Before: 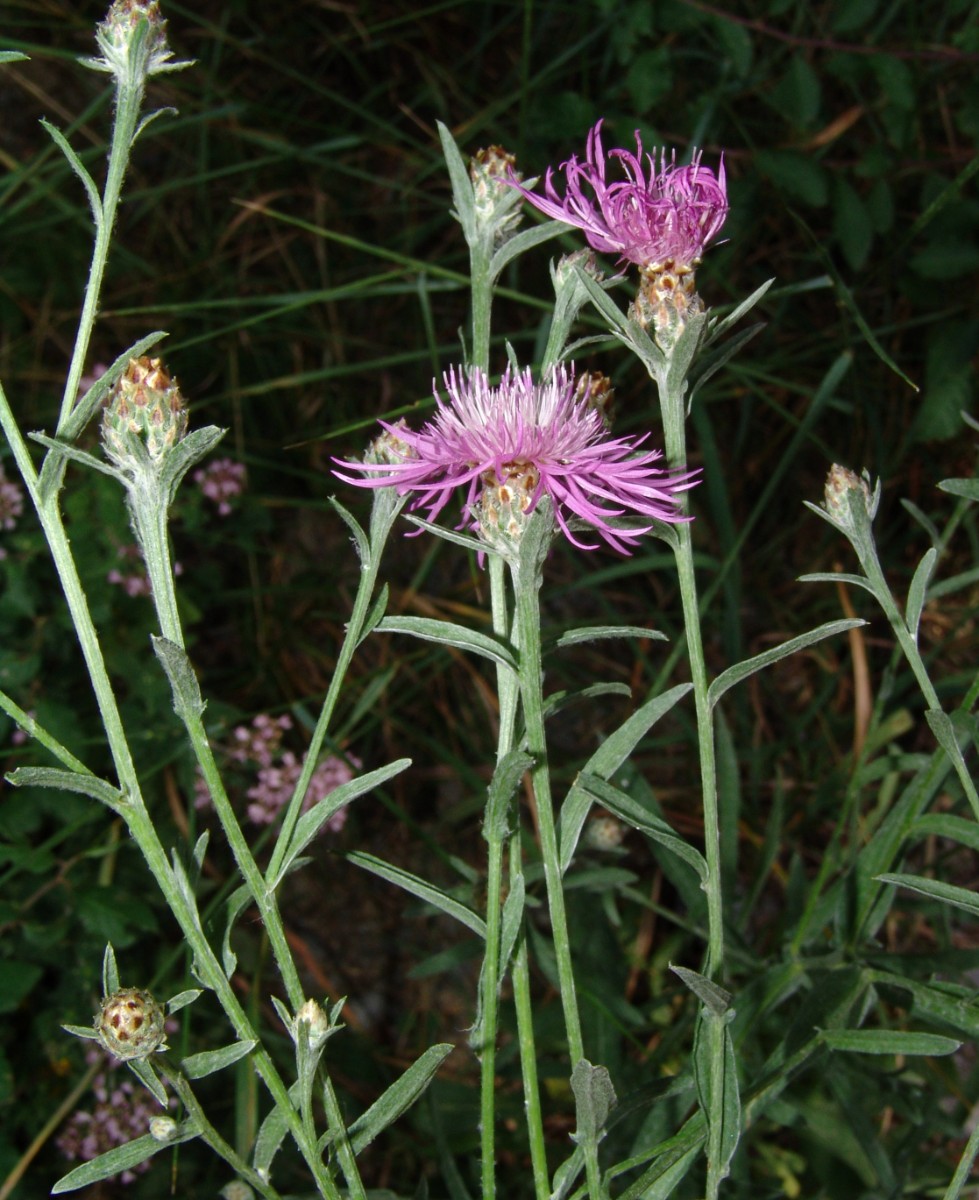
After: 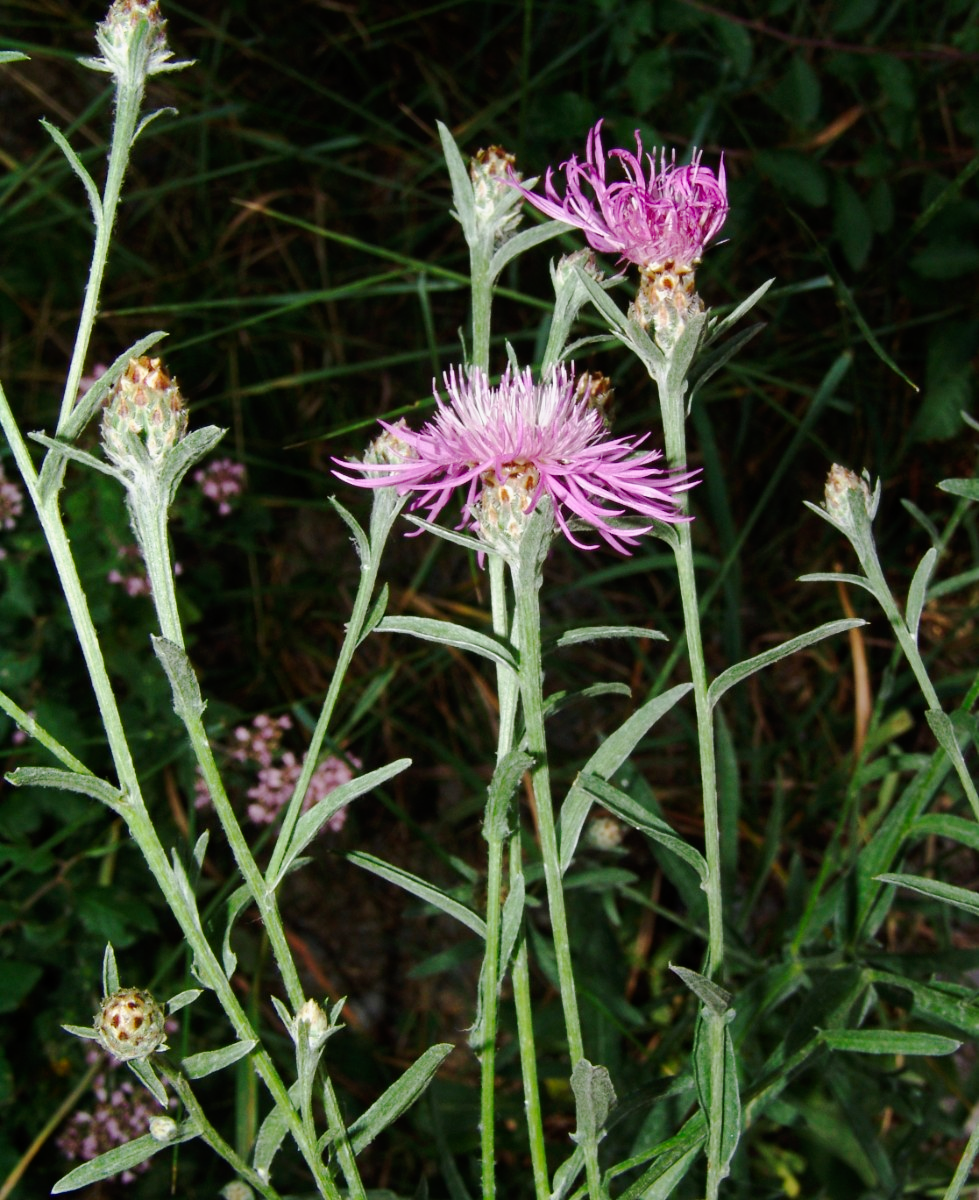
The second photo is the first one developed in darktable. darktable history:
tone curve: curves: ch0 [(0, 0) (0.035, 0.017) (0.131, 0.108) (0.279, 0.279) (0.476, 0.554) (0.617, 0.693) (0.704, 0.77) (0.801, 0.854) (0.895, 0.927) (1, 0.976)]; ch1 [(0, 0) (0.318, 0.278) (0.444, 0.427) (0.493, 0.488) (0.508, 0.502) (0.534, 0.526) (0.562, 0.555) (0.645, 0.648) (0.746, 0.764) (1, 1)]; ch2 [(0, 0) (0.316, 0.292) (0.381, 0.37) (0.423, 0.448) (0.476, 0.482) (0.502, 0.495) (0.522, 0.518) (0.533, 0.532) (0.593, 0.622) (0.634, 0.663) (0.7, 0.7) (0.861, 0.808) (1, 0.951)], preserve colors none
